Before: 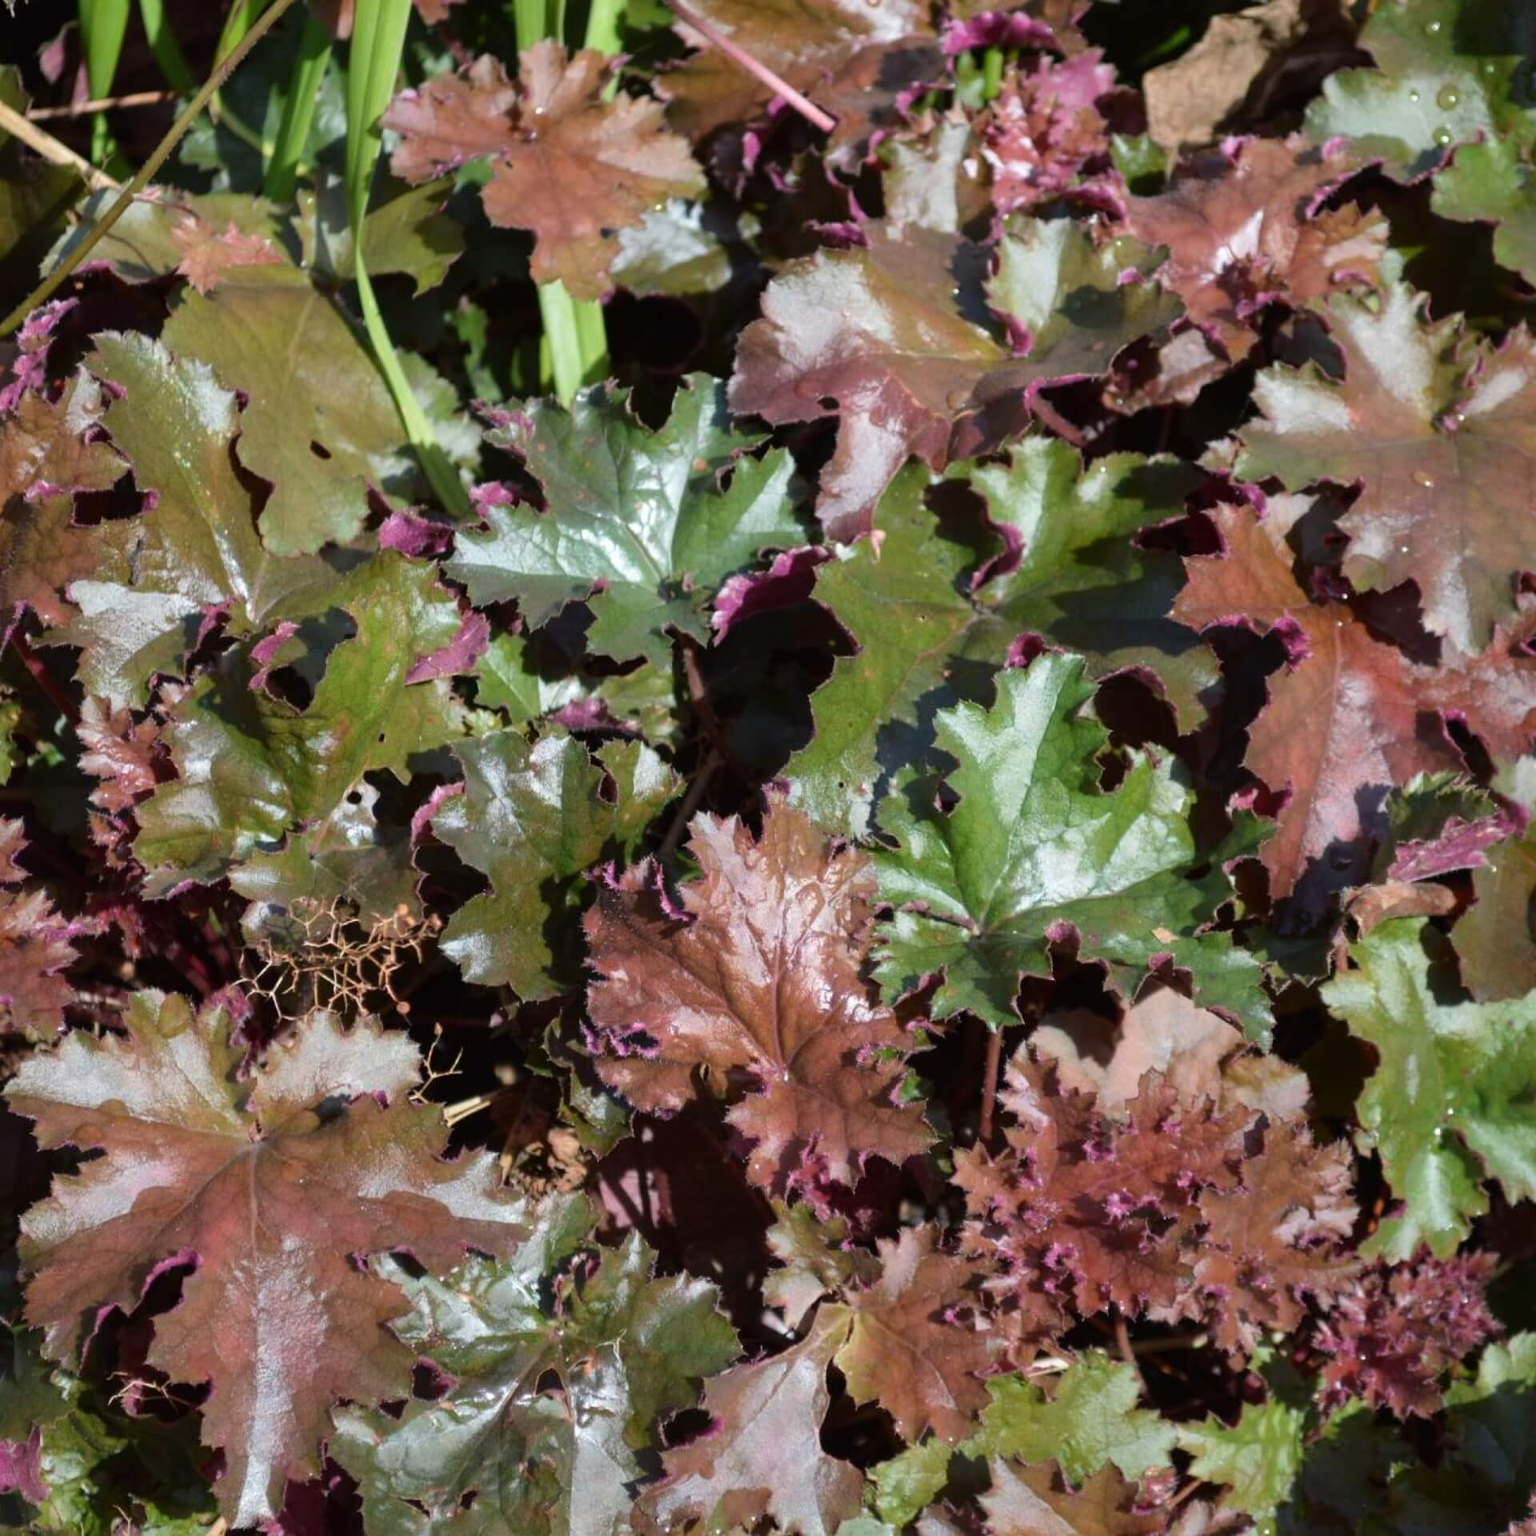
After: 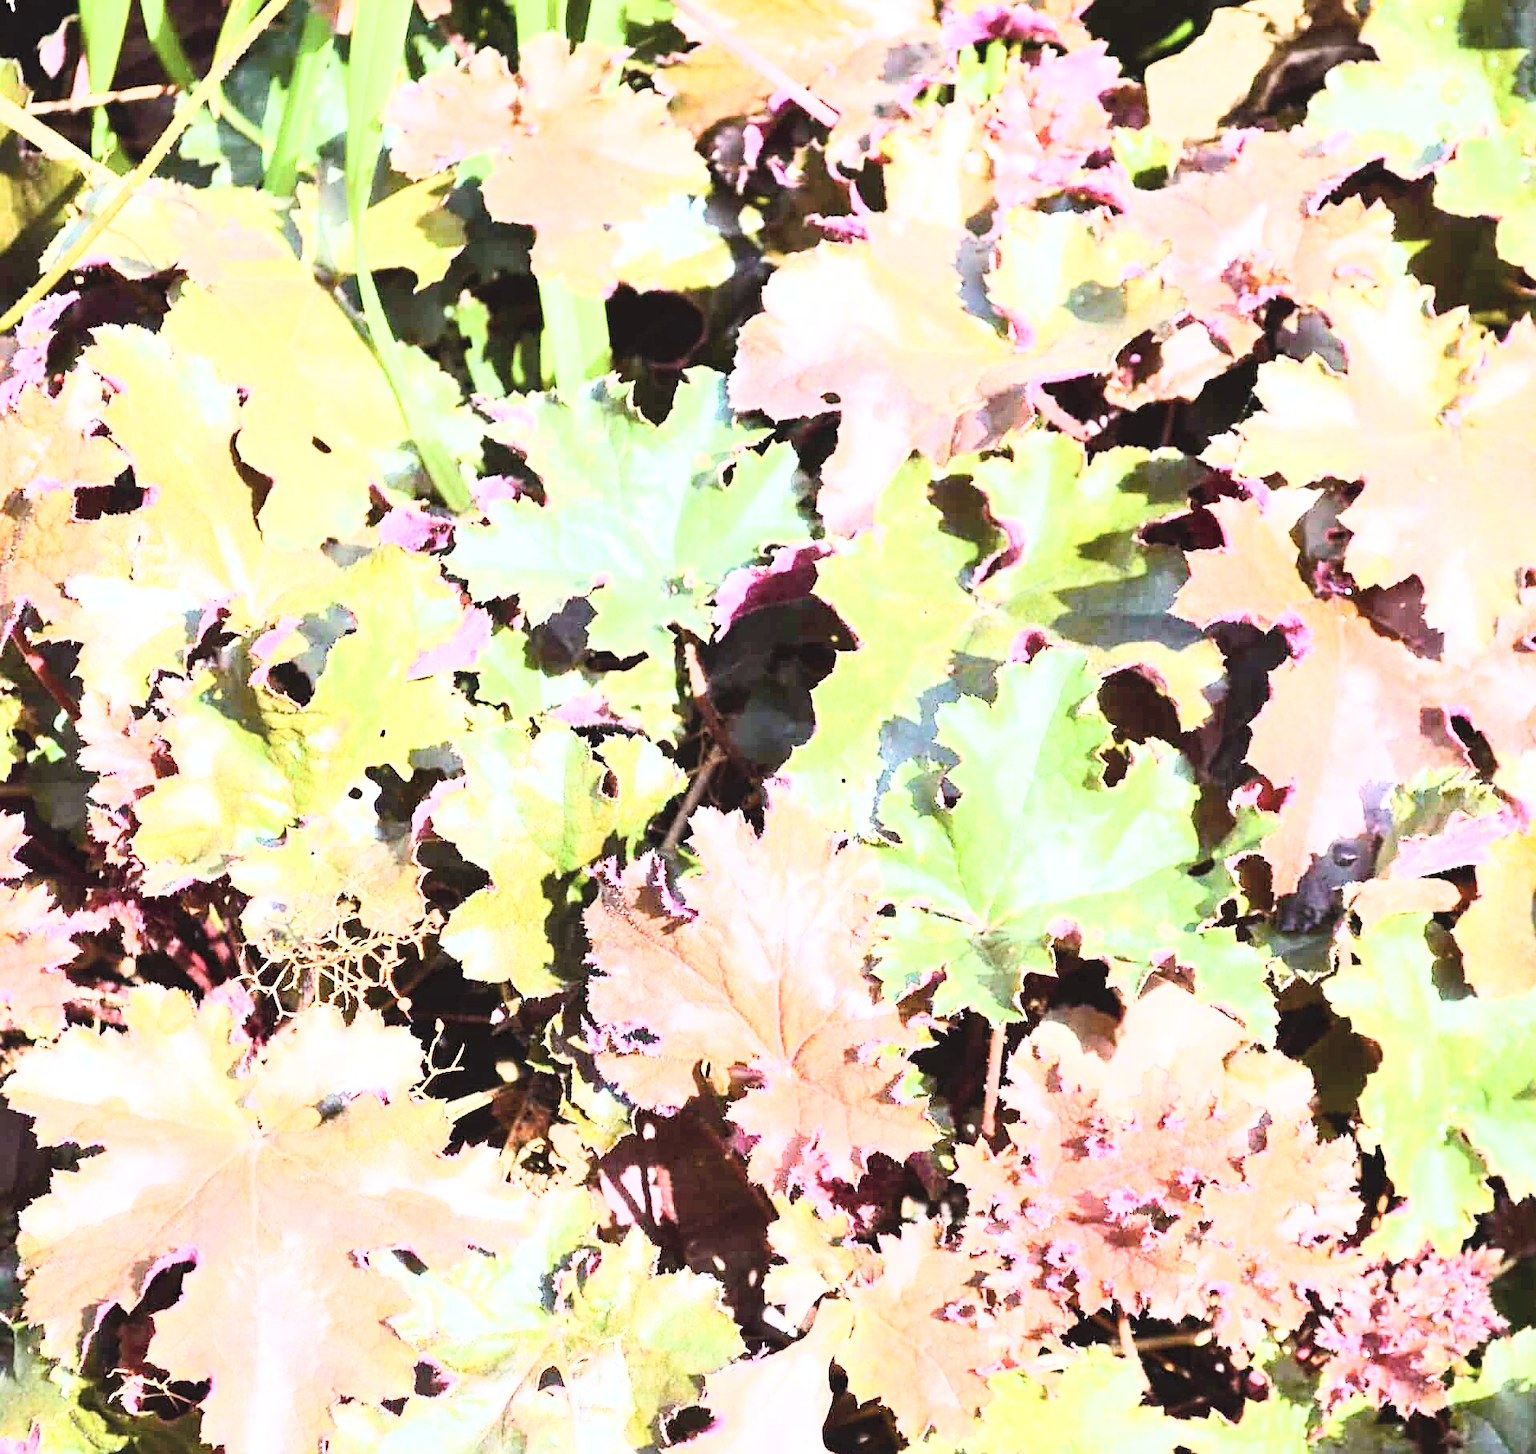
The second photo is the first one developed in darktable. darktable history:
sharpen: on, module defaults
base curve: curves: ch0 [(0, 0) (0.012, 0.01) (0.073, 0.168) (0.31, 0.711) (0.645, 0.957) (1, 1)]
color balance rgb: linear chroma grading › global chroma 6.925%, perceptual saturation grading › global saturation 20%, perceptual saturation grading › highlights -50.35%, perceptual saturation grading › shadows 30.444%, global vibrance 20%
exposure: black level correction 0, exposure 1.46 EV, compensate highlight preservation false
contrast brightness saturation: contrast 0.419, brightness 0.561, saturation -0.205
crop: top 0.449%, right 0.255%, bottom 5.029%
